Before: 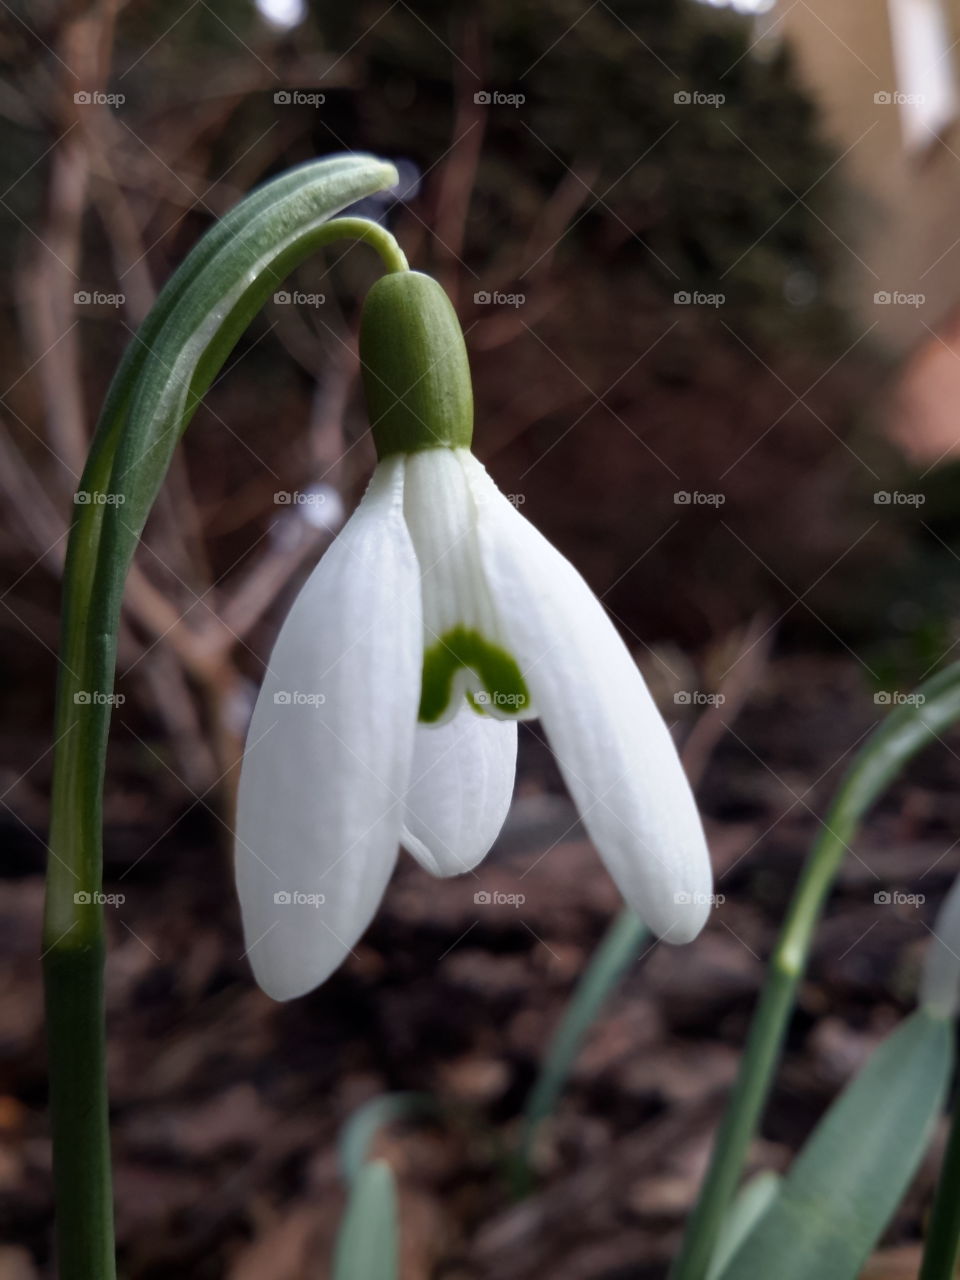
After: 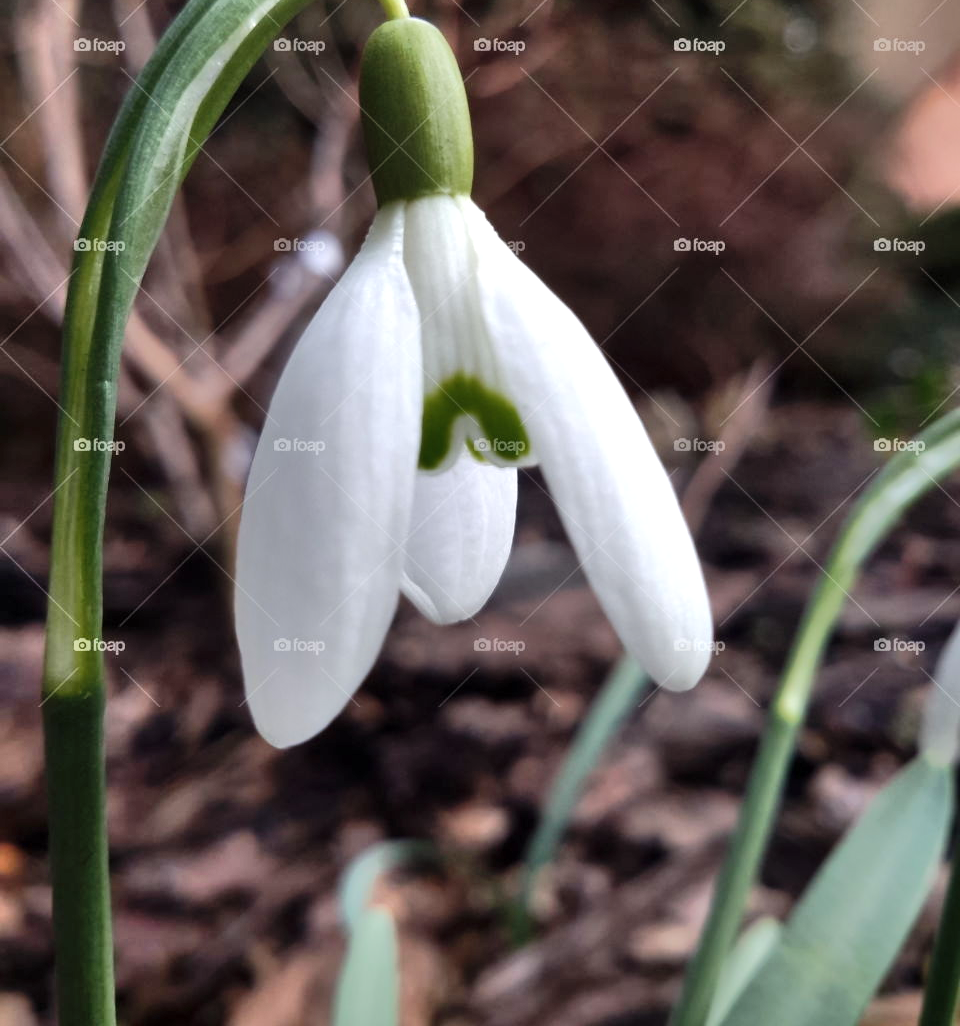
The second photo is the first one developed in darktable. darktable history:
crop and rotate: top 19.842%
shadows and highlights: radius 113.66, shadows 51.4, white point adjustment 8.98, highlights -3.22, soften with gaussian
